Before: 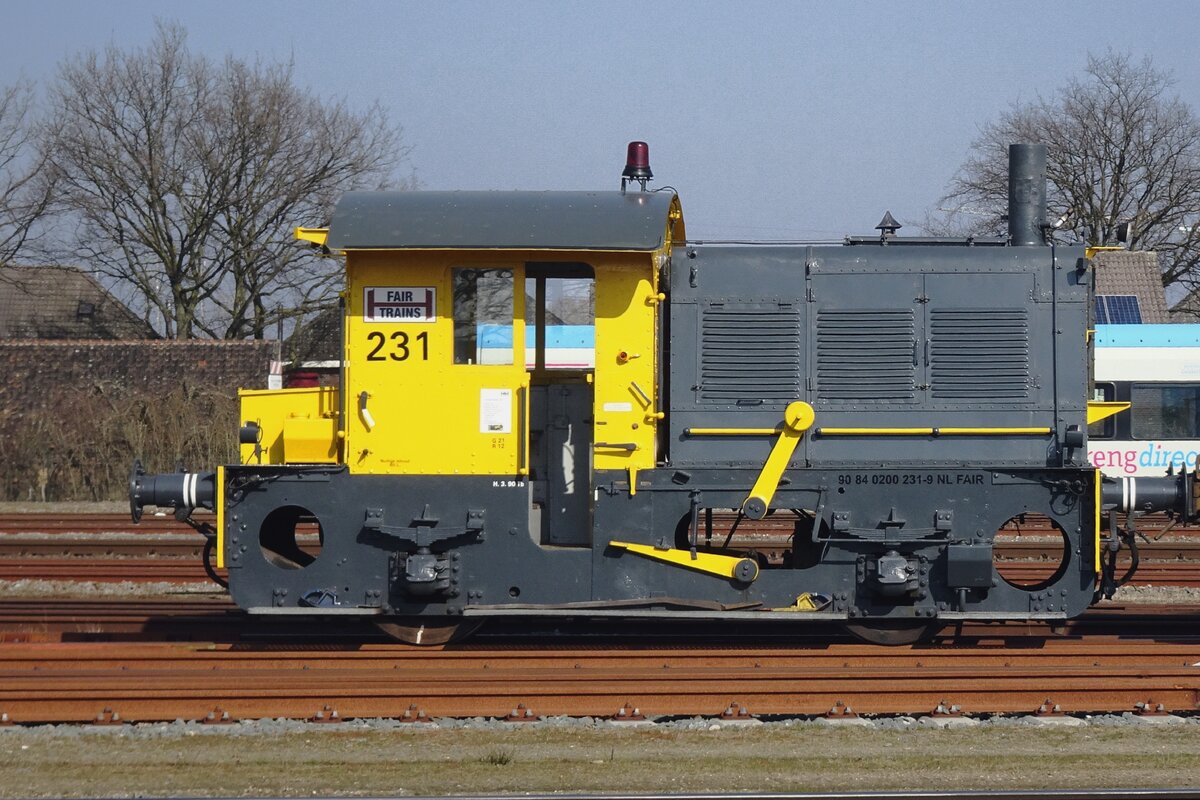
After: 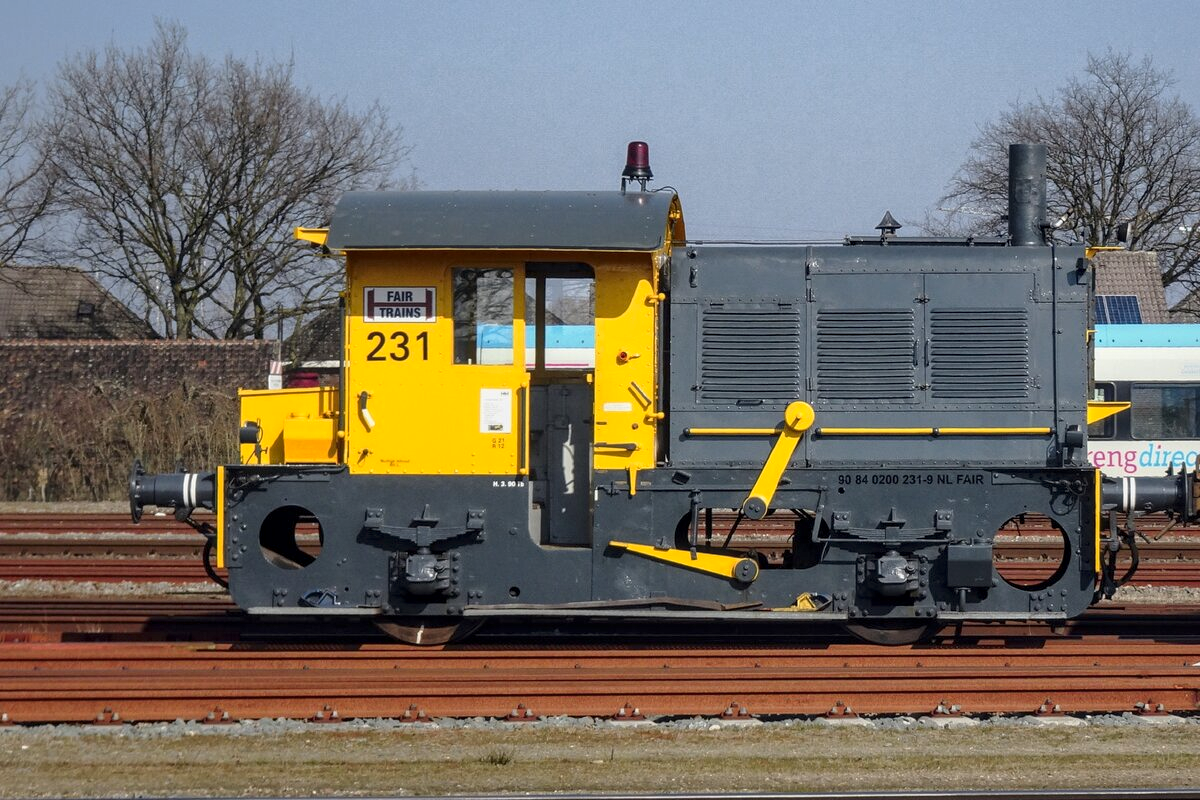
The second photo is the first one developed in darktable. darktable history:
local contrast: detail 130%
color zones: curves: ch1 [(0.239, 0.552) (0.75, 0.5)]; ch2 [(0.25, 0.462) (0.749, 0.457)]
